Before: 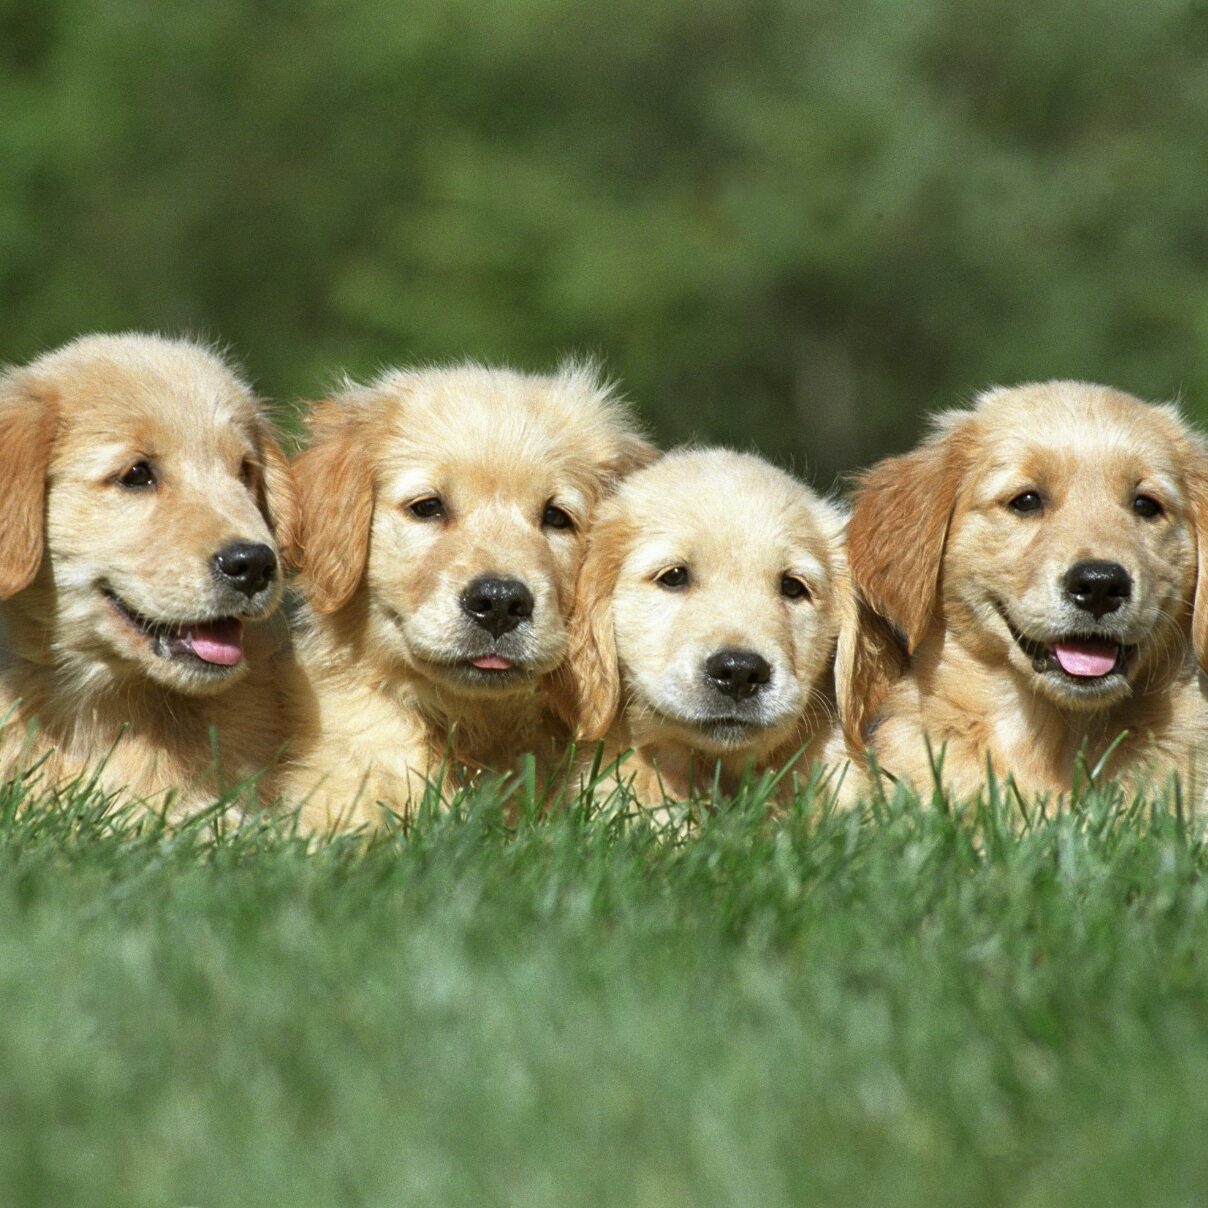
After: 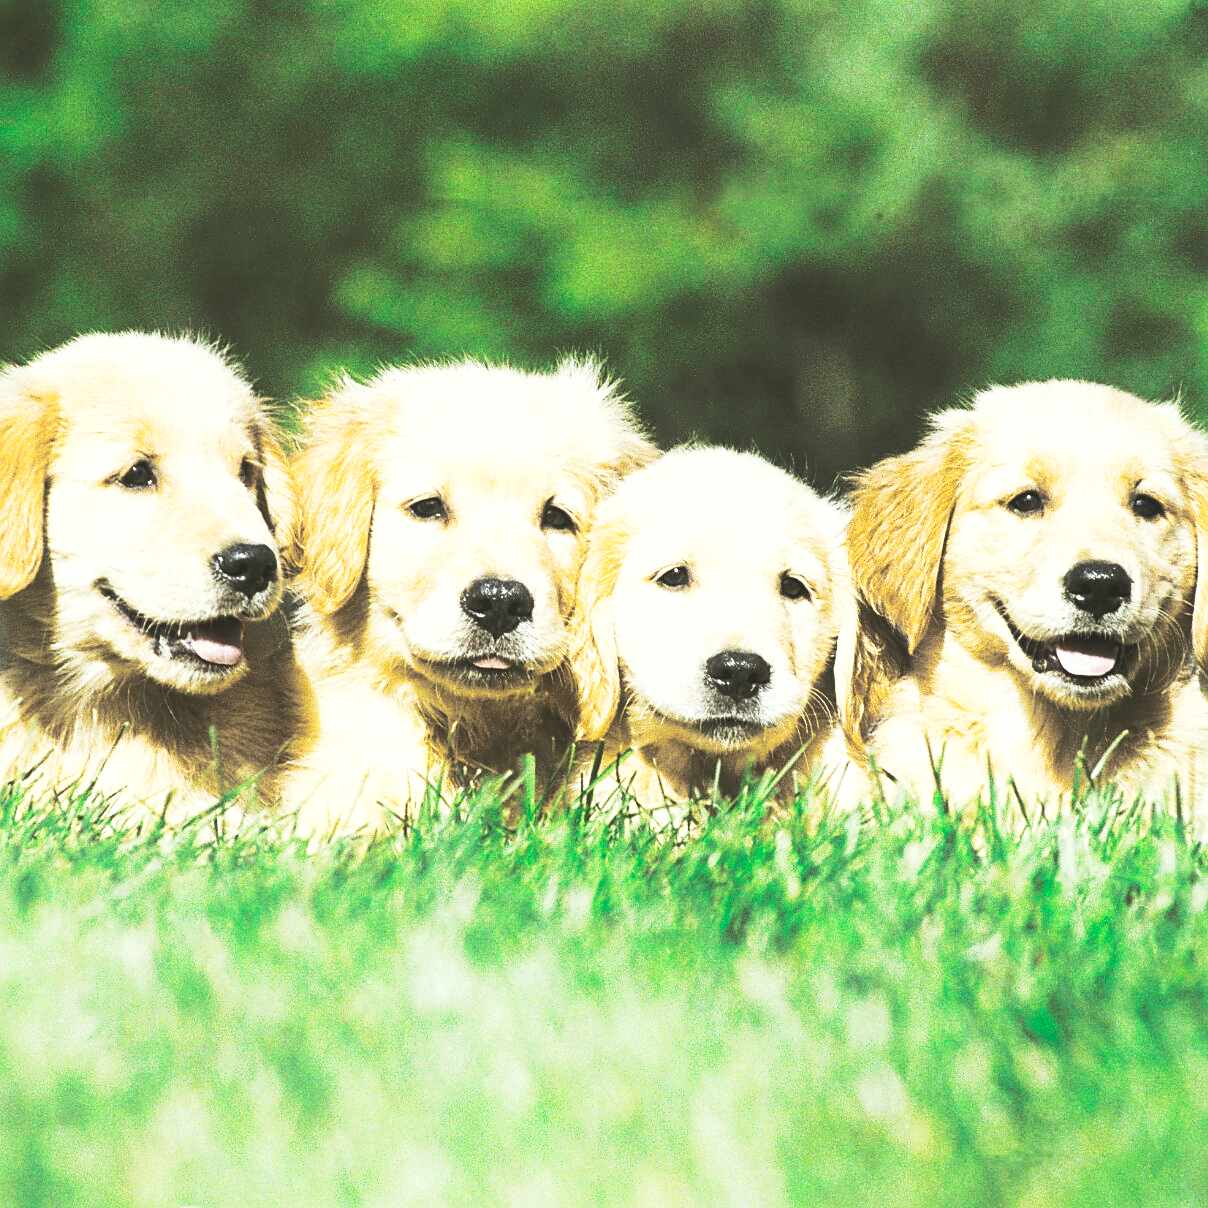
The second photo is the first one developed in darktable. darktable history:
sharpen: on, module defaults
shadows and highlights: shadows -23.08, highlights 46.15, soften with gaussian
tone curve: curves: ch1 [(0, 0) (0.173, 0.145) (0.467, 0.477) (0.808, 0.611) (1, 1)]; ch2 [(0, 0) (0.255, 0.314) (0.498, 0.509) (0.694, 0.64) (1, 1)], color space Lab, independent channels, preserve colors none
contrast brightness saturation: contrast 0.1, brightness 0.03, saturation 0.09
base curve: curves: ch0 [(0, 0.015) (0.085, 0.116) (0.134, 0.298) (0.19, 0.545) (0.296, 0.764) (0.599, 0.982) (1, 1)], preserve colors none
